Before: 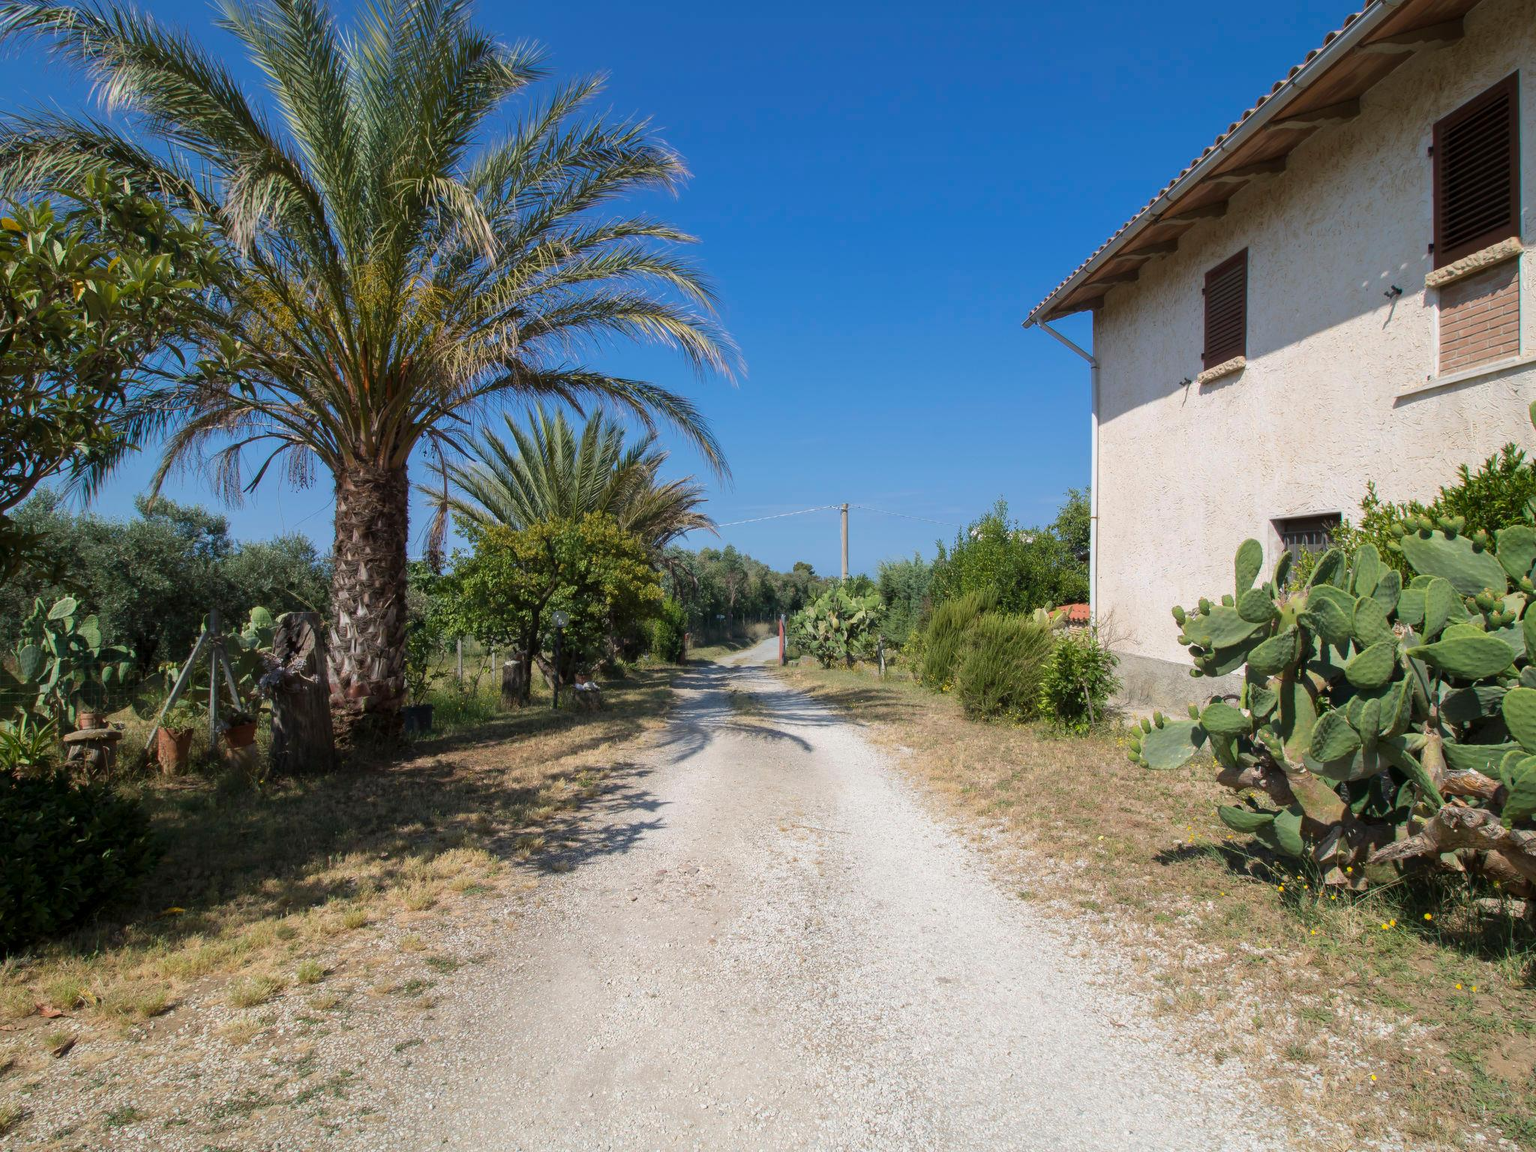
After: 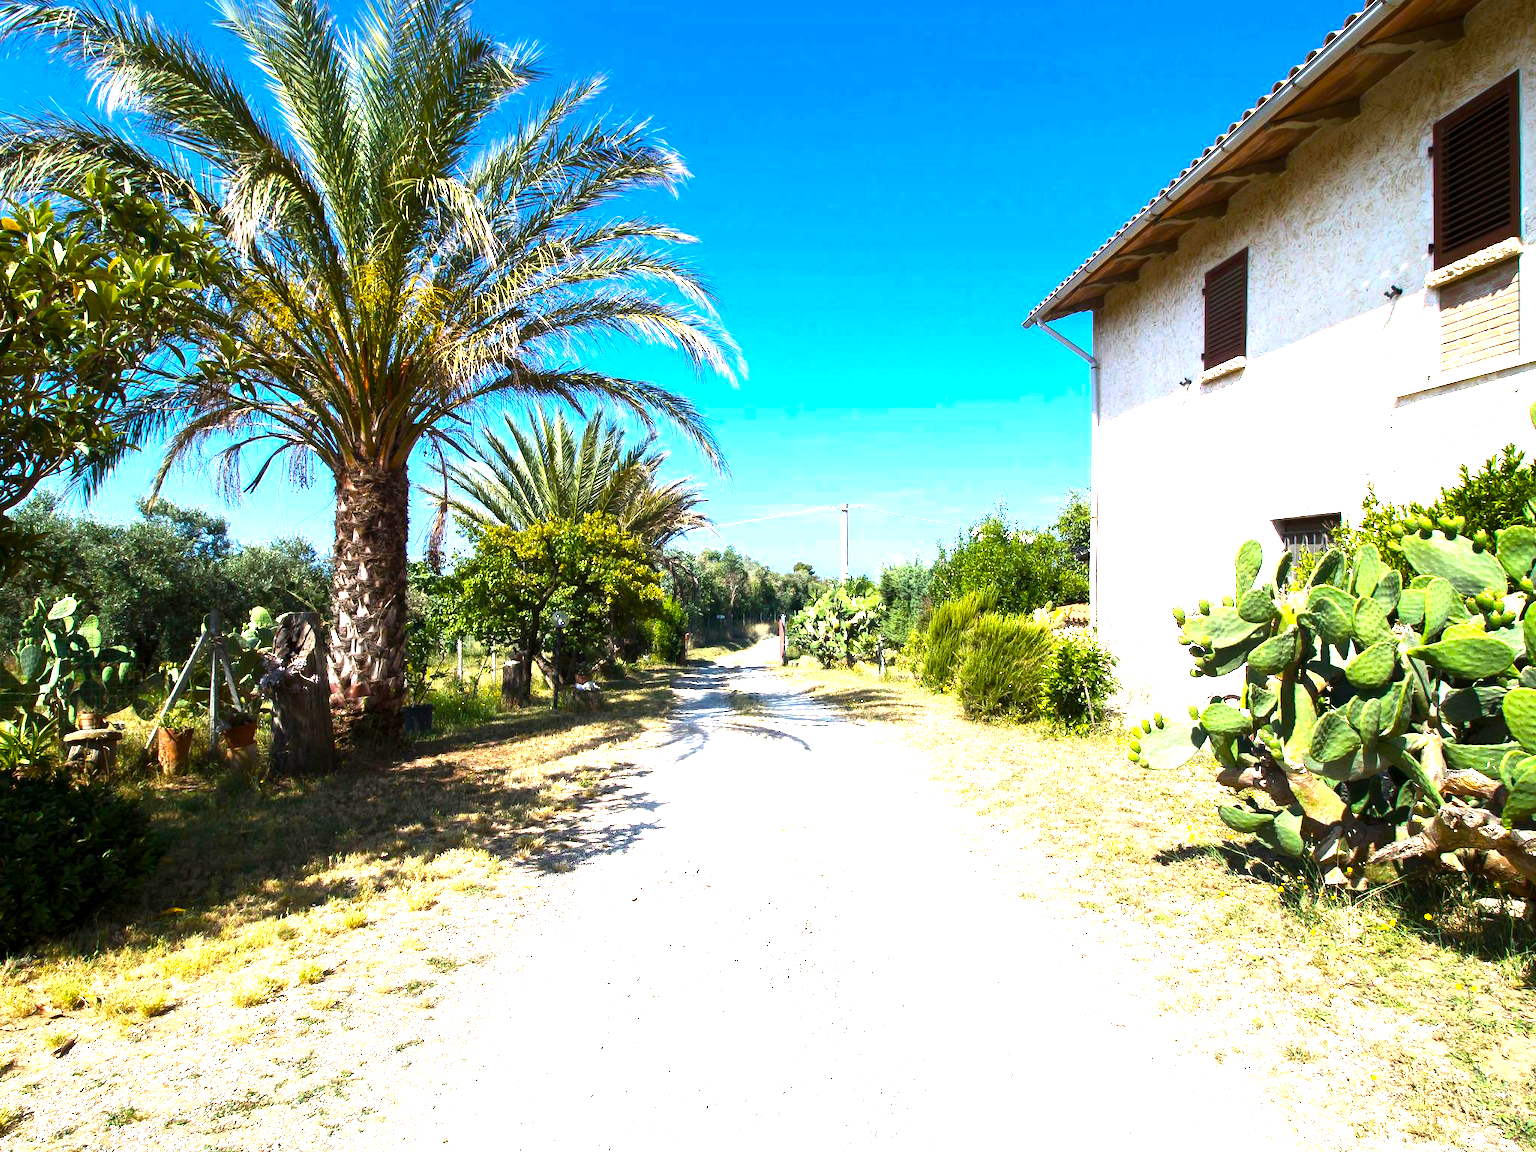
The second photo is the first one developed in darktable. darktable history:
color balance rgb: perceptual saturation grading › global saturation 20%, perceptual saturation grading › highlights -24.939%, perceptual saturation grading › shadows 49.533%, perceptual brilliance grading › global brilliance 29.629%, perceptual brilliance grading › highlights 50.742%, perceptual brilliance grading › mid-tones 50.766%, perceptual brilliance grading › shadows -22.648%
